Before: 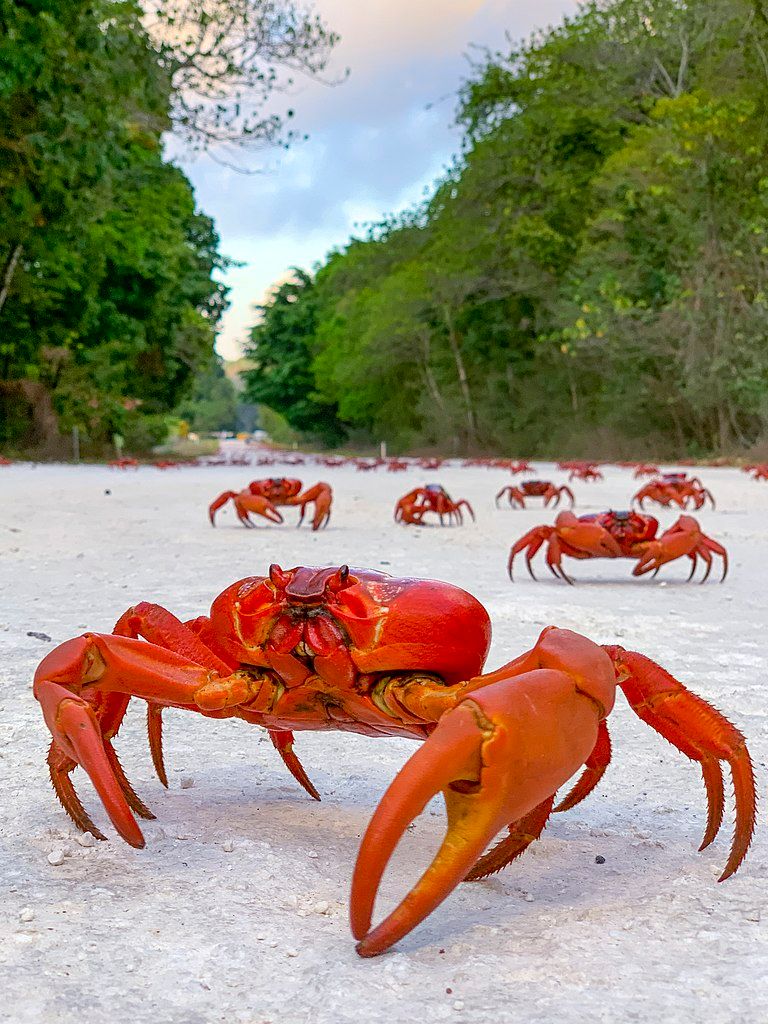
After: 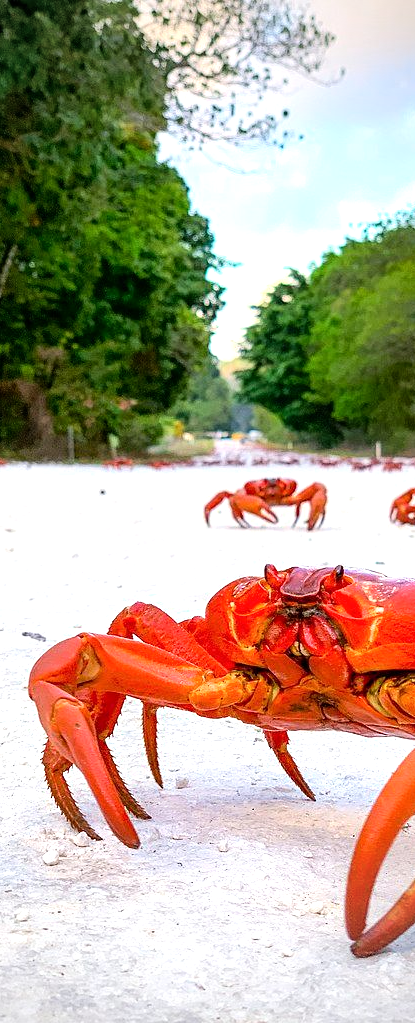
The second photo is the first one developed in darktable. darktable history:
vignetting: fall-off start 71.92%
contrast brightness saturation: contrast 0.103, brightness 0.024, saturation 0.02
tone equalizer: -8 EV -0.722 EV, -7 EV -0.678 EV, -6 EV -0.624 EV, -5 EV -0.373 EV, -3 EV 0.39 EV, -2 EV 0.6 EV, -1 EV 0.698 EV, +0 EV 0.732 EV, luminance estimator HSV value / RGB max
crop: left 0.665%, right 45.208%, bottom 0.092%
